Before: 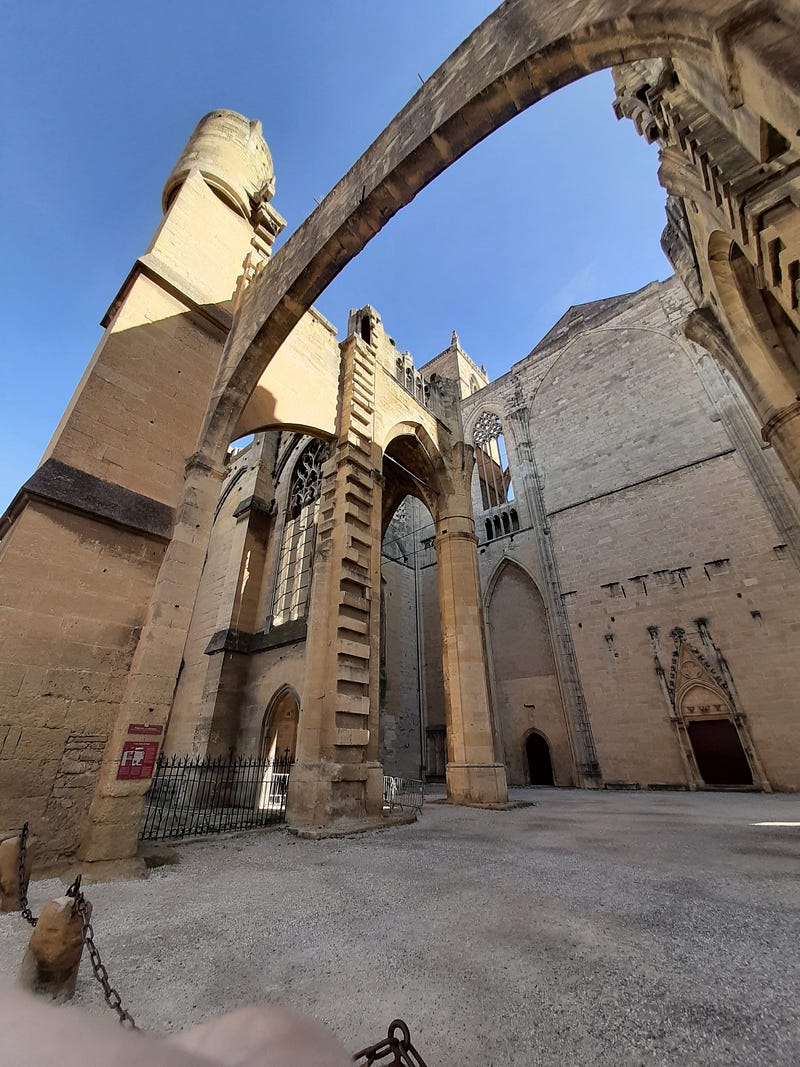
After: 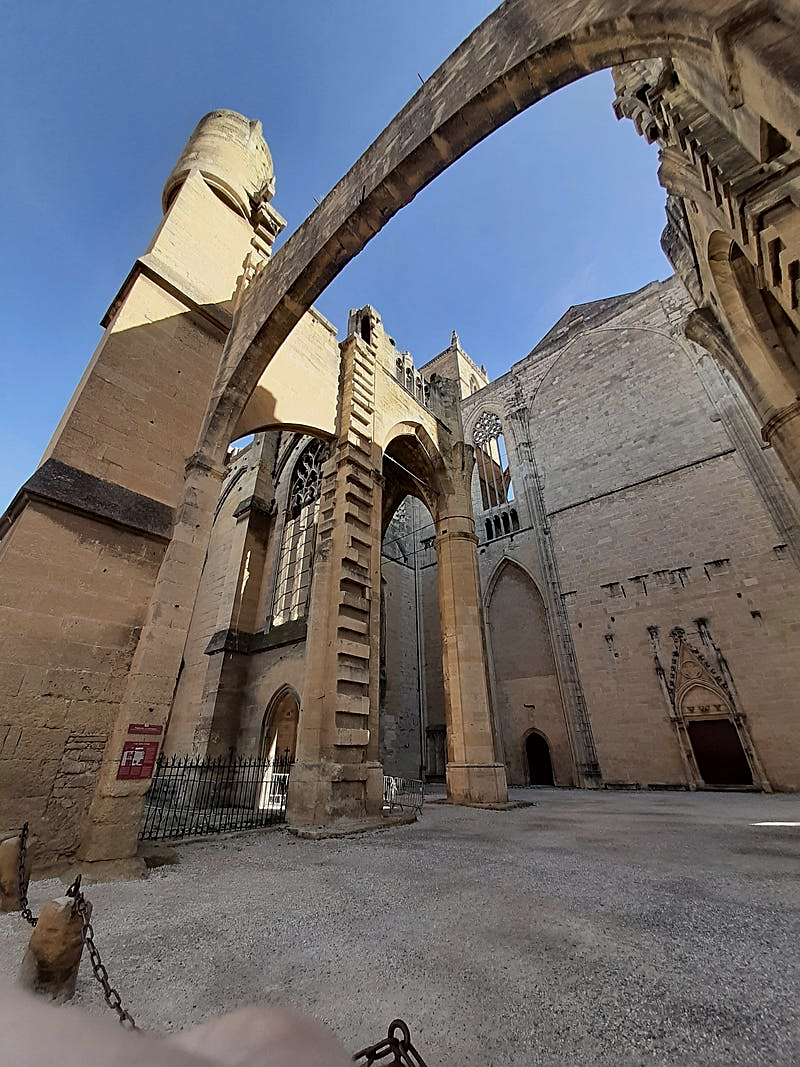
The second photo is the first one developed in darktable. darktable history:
exposure: exposure -0.21 EV, compensate highlight preservation false
sharpen: on, module defaults
contrast brightness saturation: saturation -0.04
